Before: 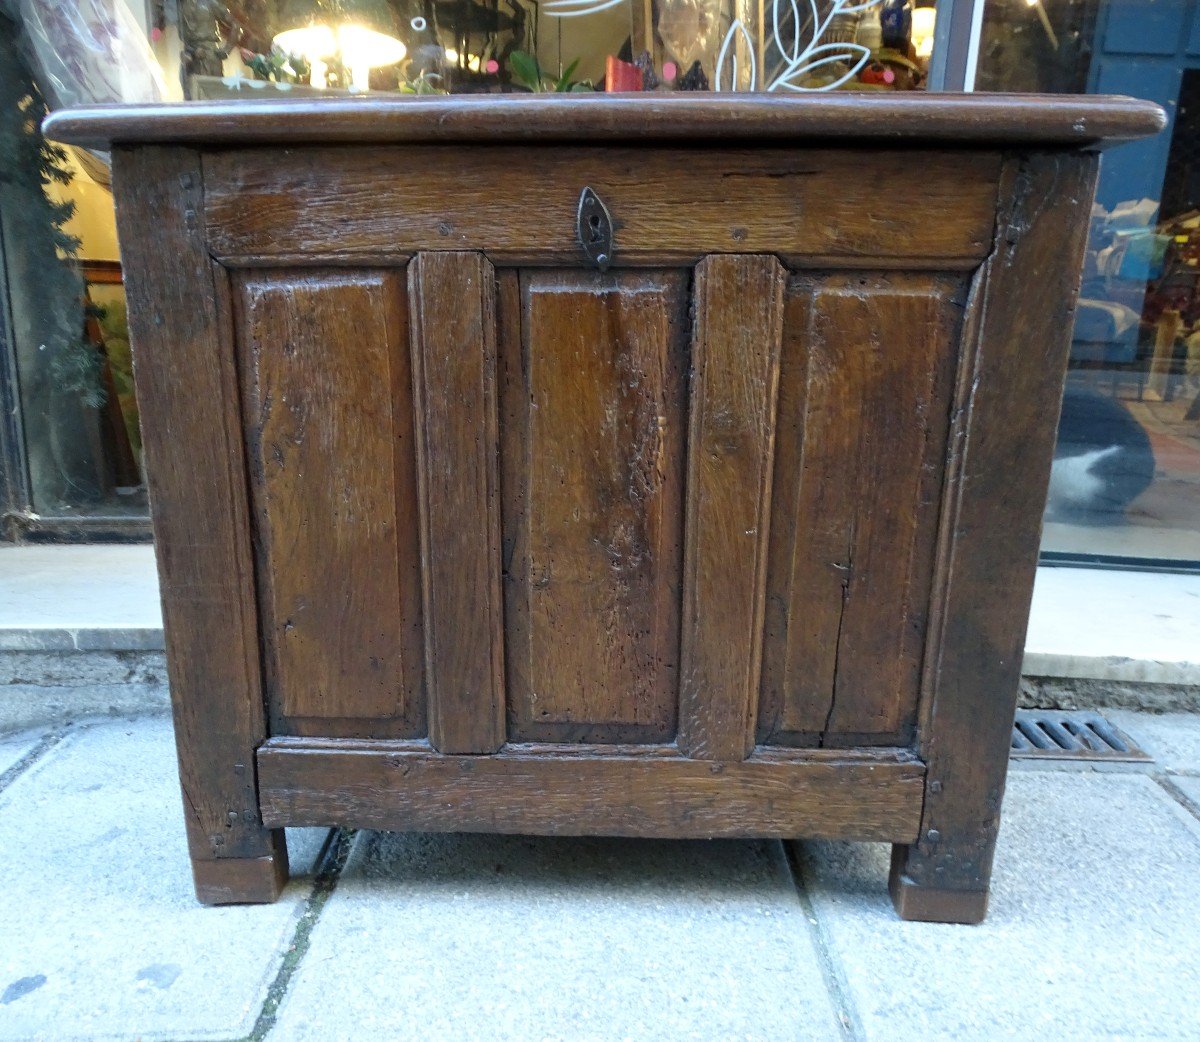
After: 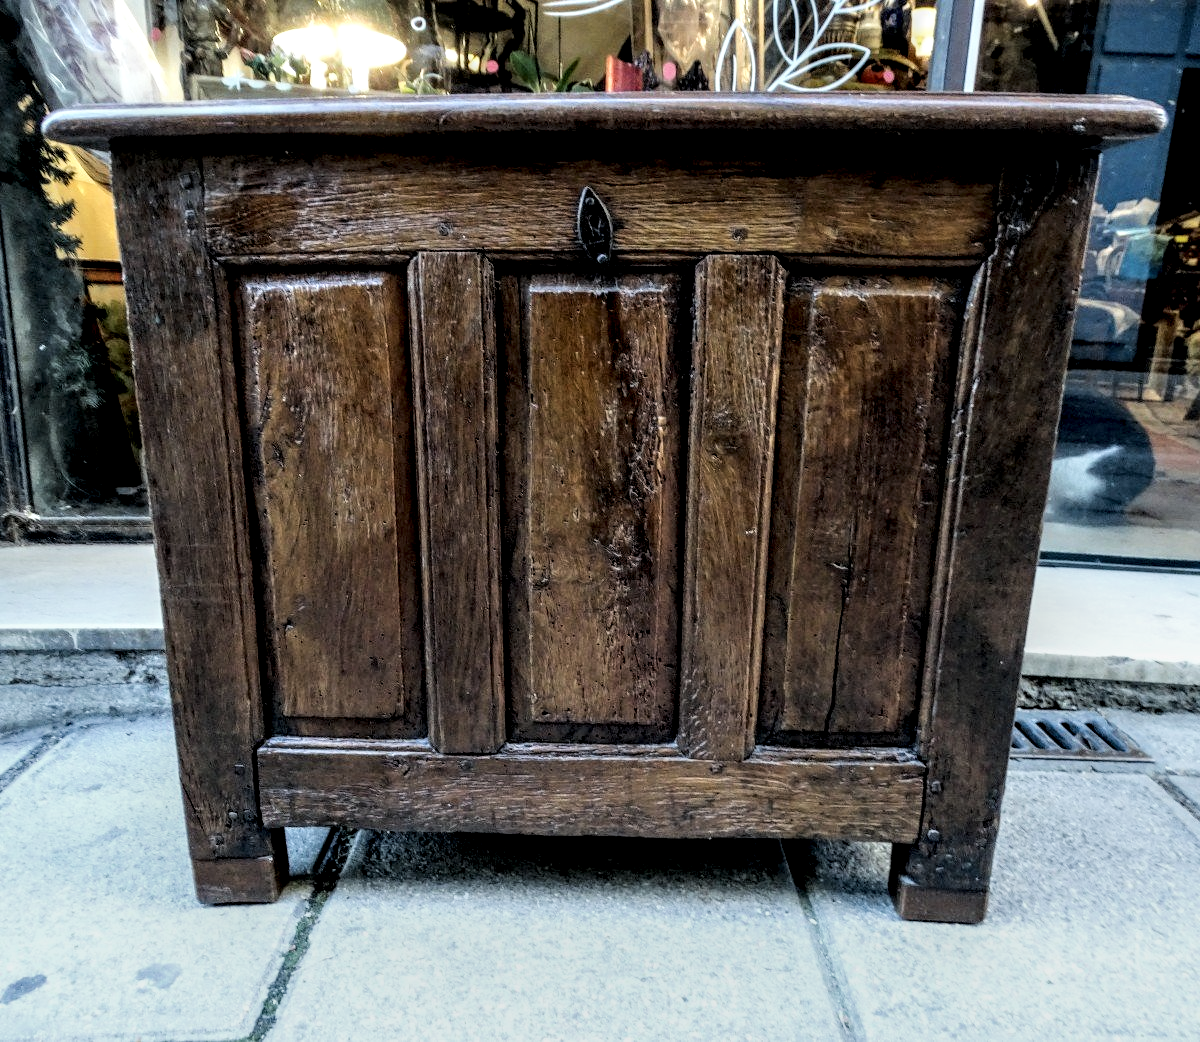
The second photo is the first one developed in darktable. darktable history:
filmic rgb: black relative exposure -5.06 EV, white relative exposure 3.97 EV, hardness 2.88, contrast 1.298, highlights saturation mix -9.44%
local contrast: highlights 18%, detail 187%
